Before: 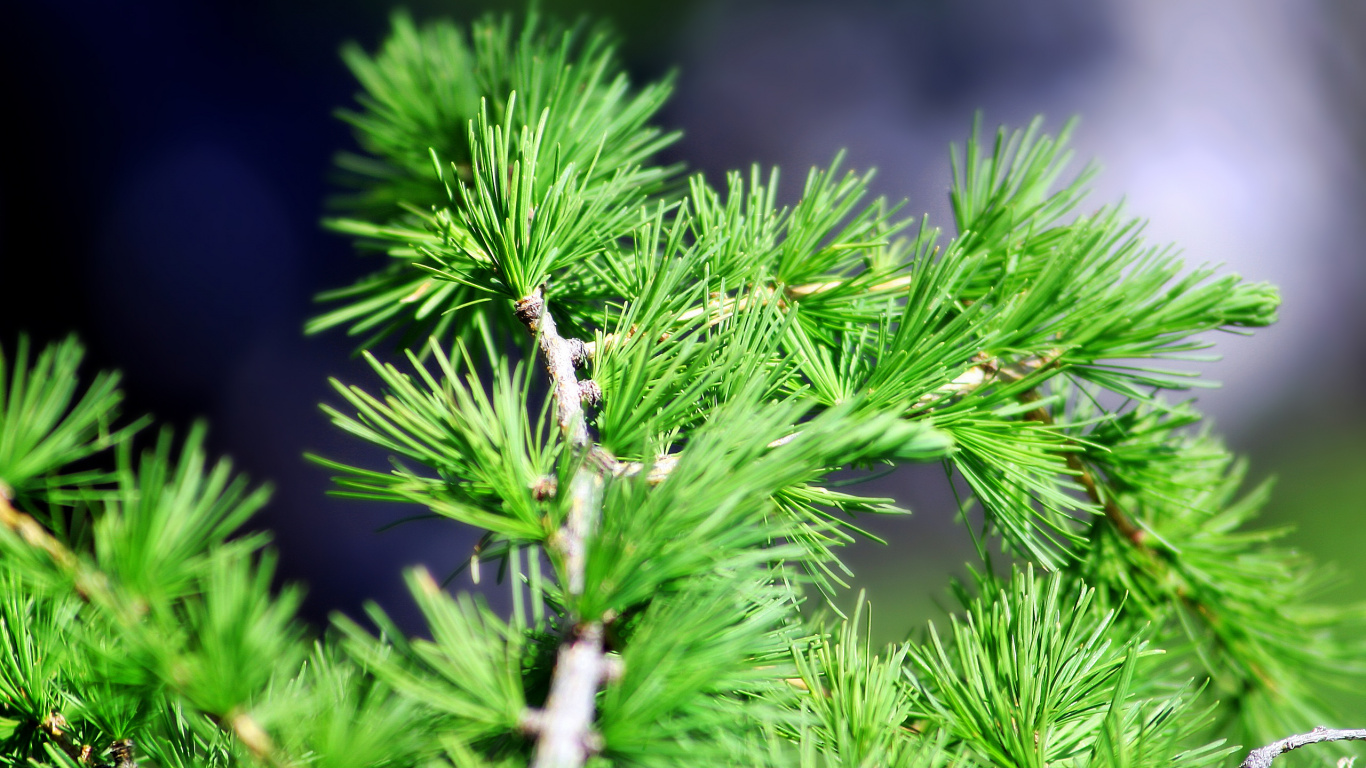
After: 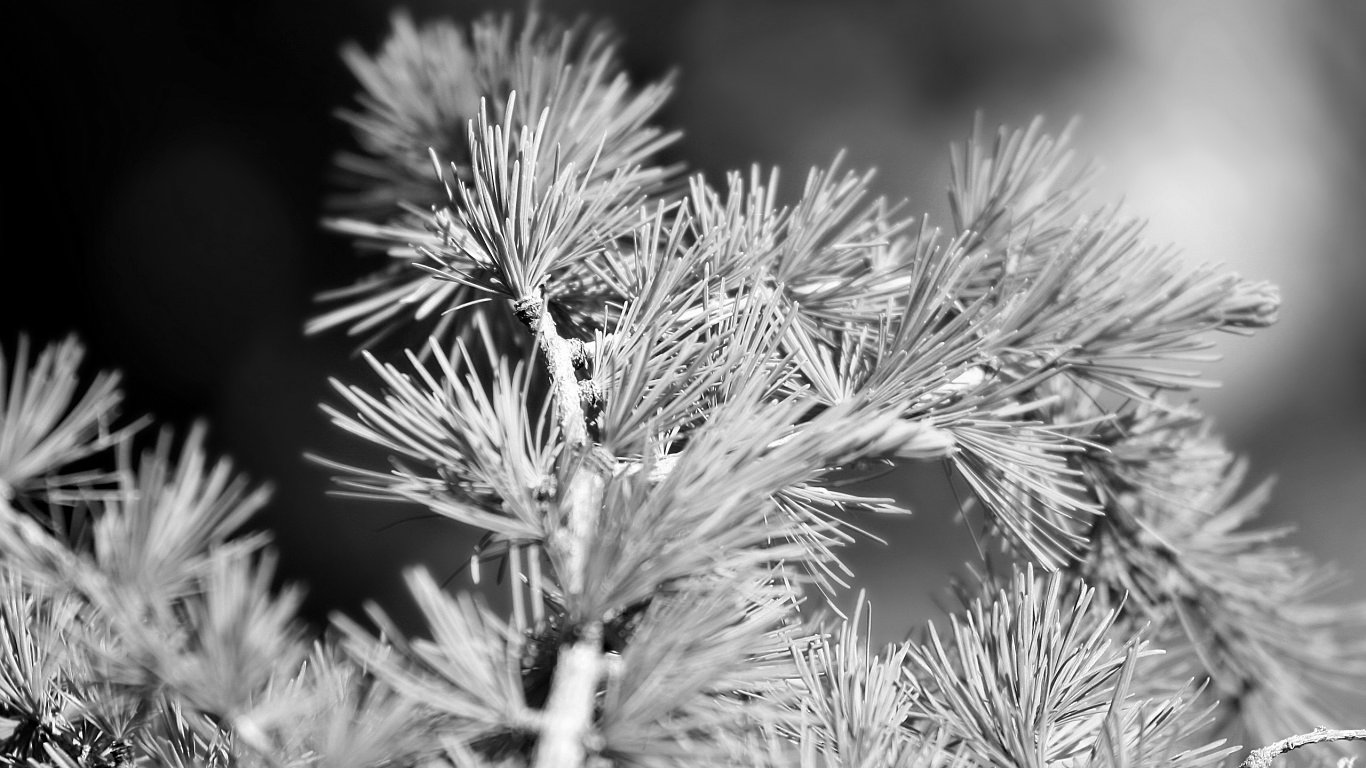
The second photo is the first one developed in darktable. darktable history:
rotate and perspective: crop left 0, crop top 0
sharpen: amount 0.2
monochrome: size 3.1
